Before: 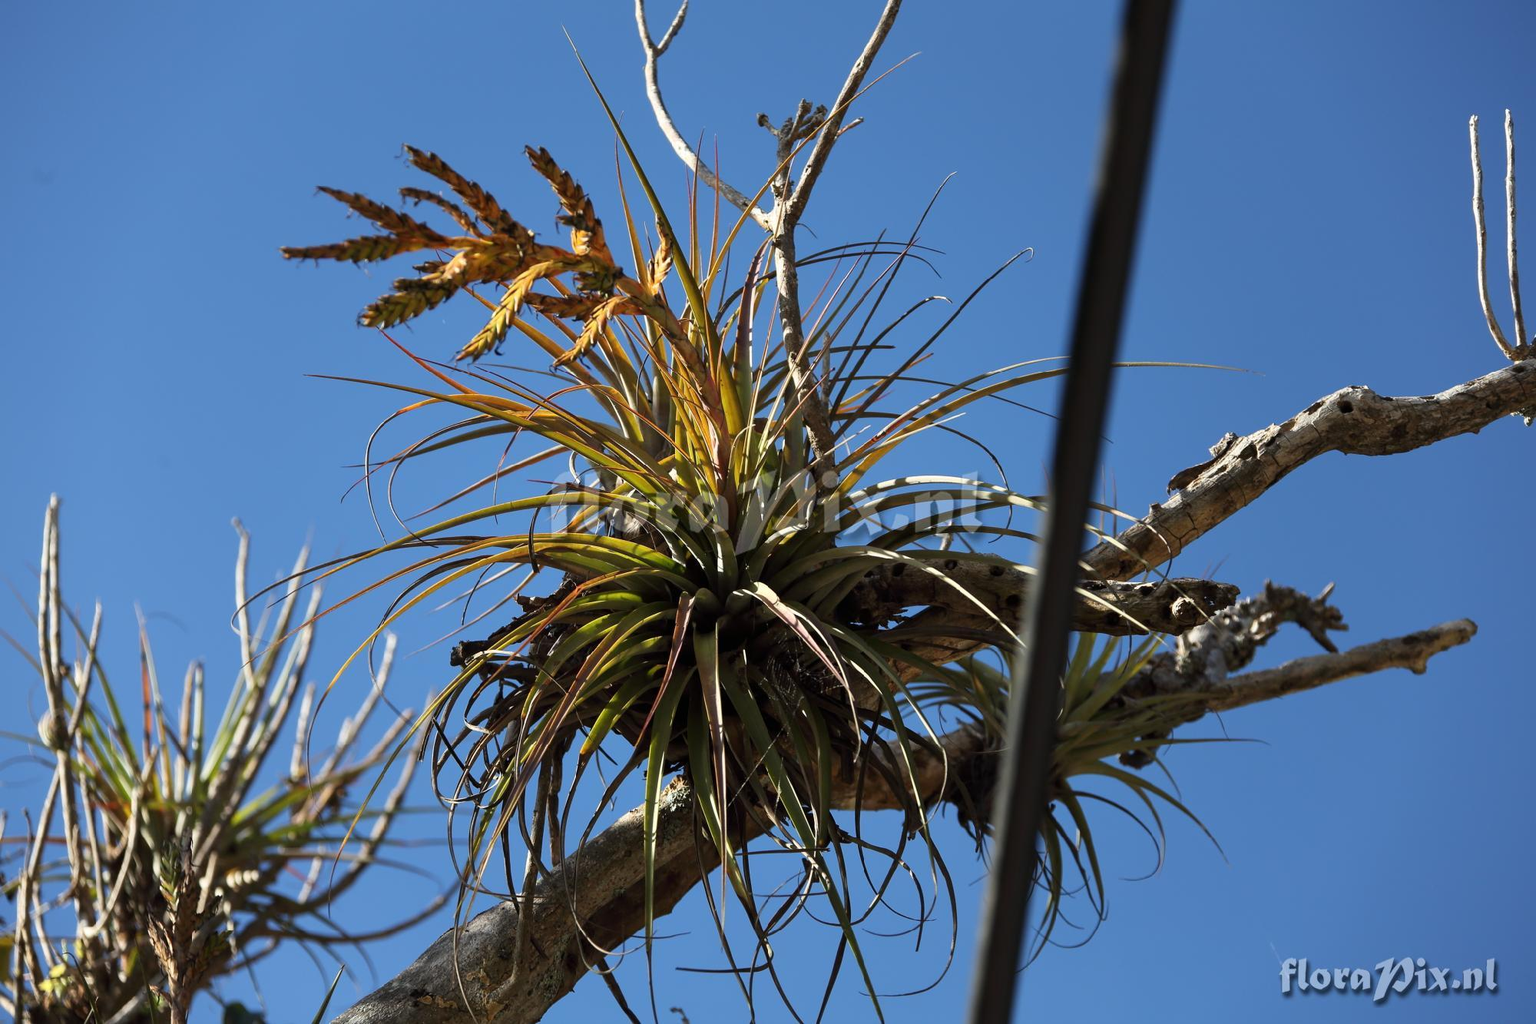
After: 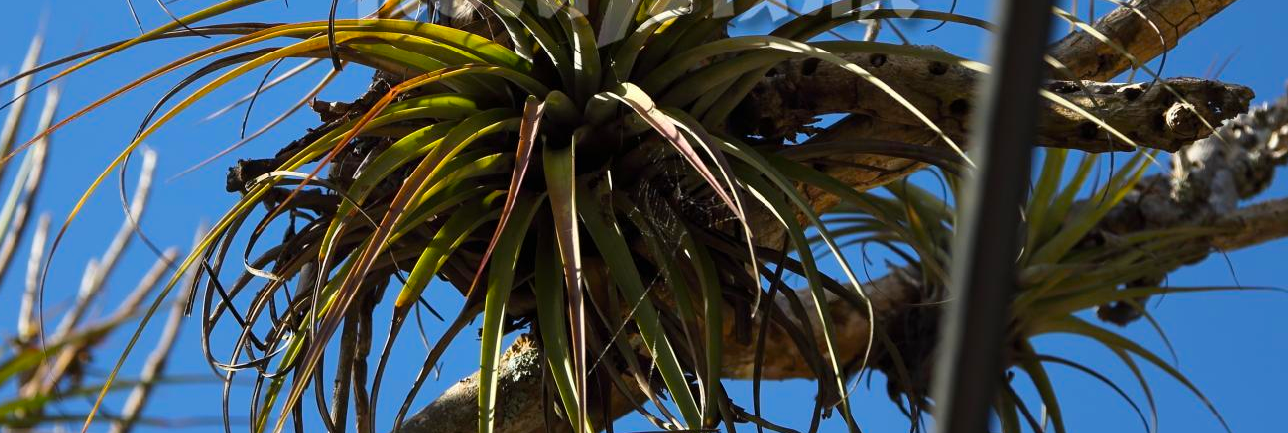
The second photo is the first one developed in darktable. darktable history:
crop: left 18.017%, top 50.653%, right 17.537%, bottom 16.83%
color balance rgb: perceptual saturation grading › global saturation 29.743%
